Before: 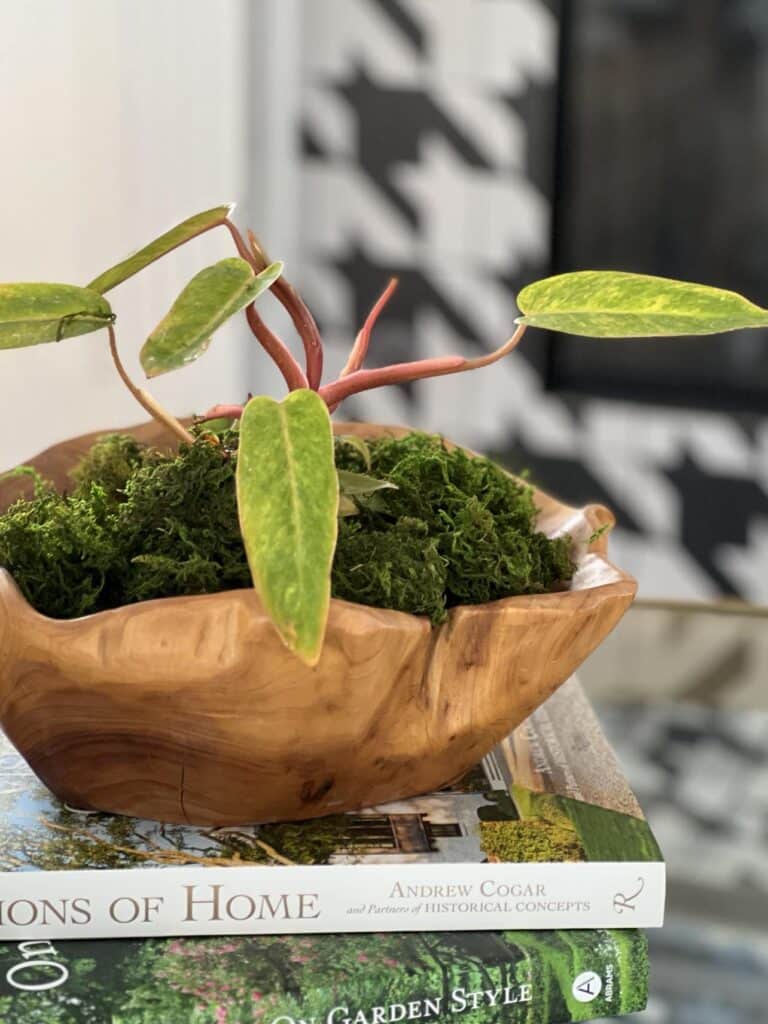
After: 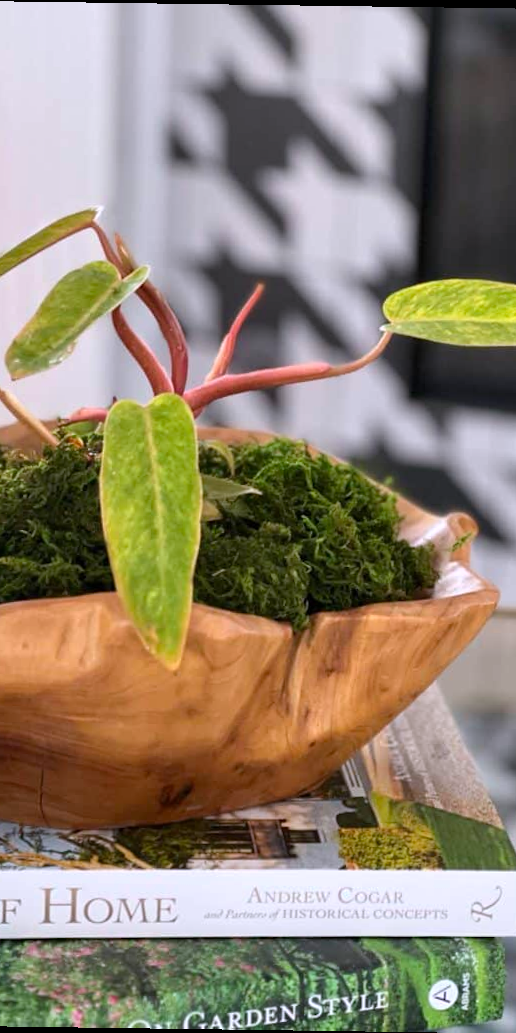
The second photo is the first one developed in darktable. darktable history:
white balance: red 1.004, blue 1.096
crop and rotate: left 18.442%, right 15.508%
rotate and perspective: rotation 0.8°, automatic cropping off
